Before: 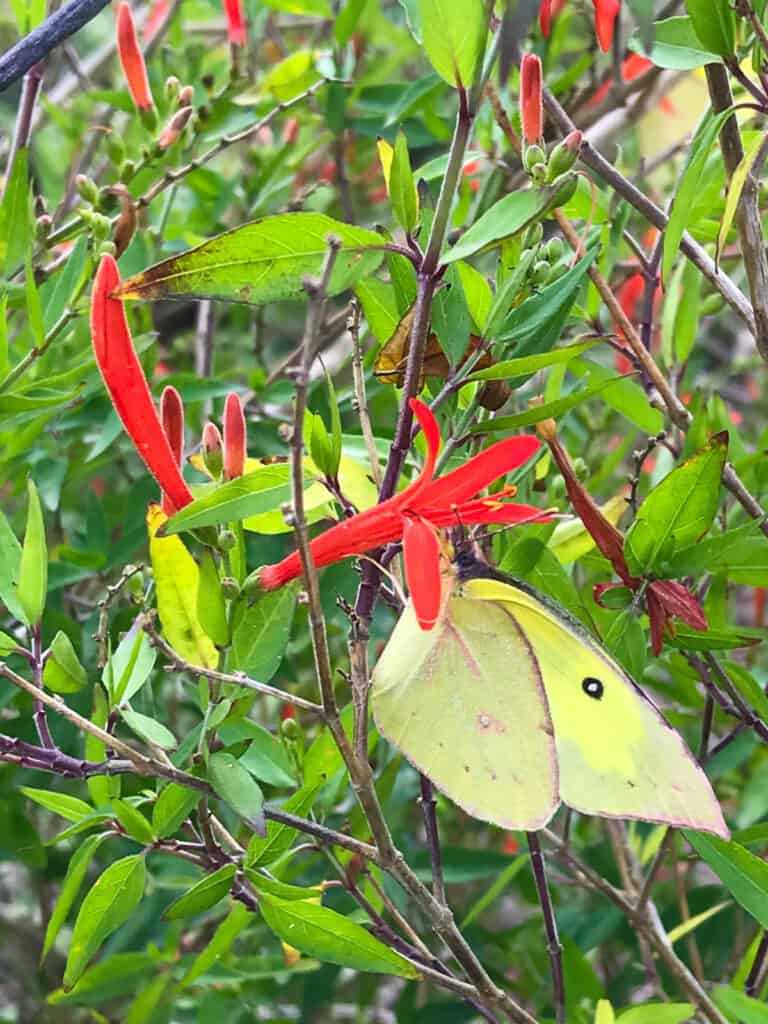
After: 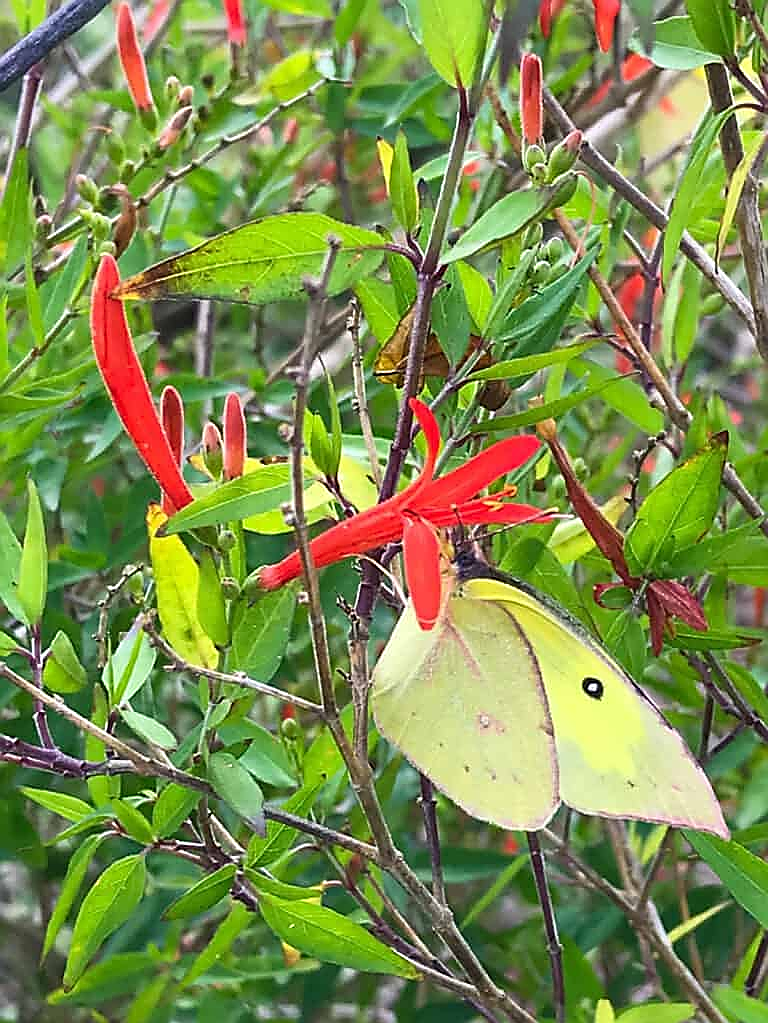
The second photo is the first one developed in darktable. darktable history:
sharpen: radius 1.4, amount 1.25, threshold 0.7
crop: bottom 0.071%
